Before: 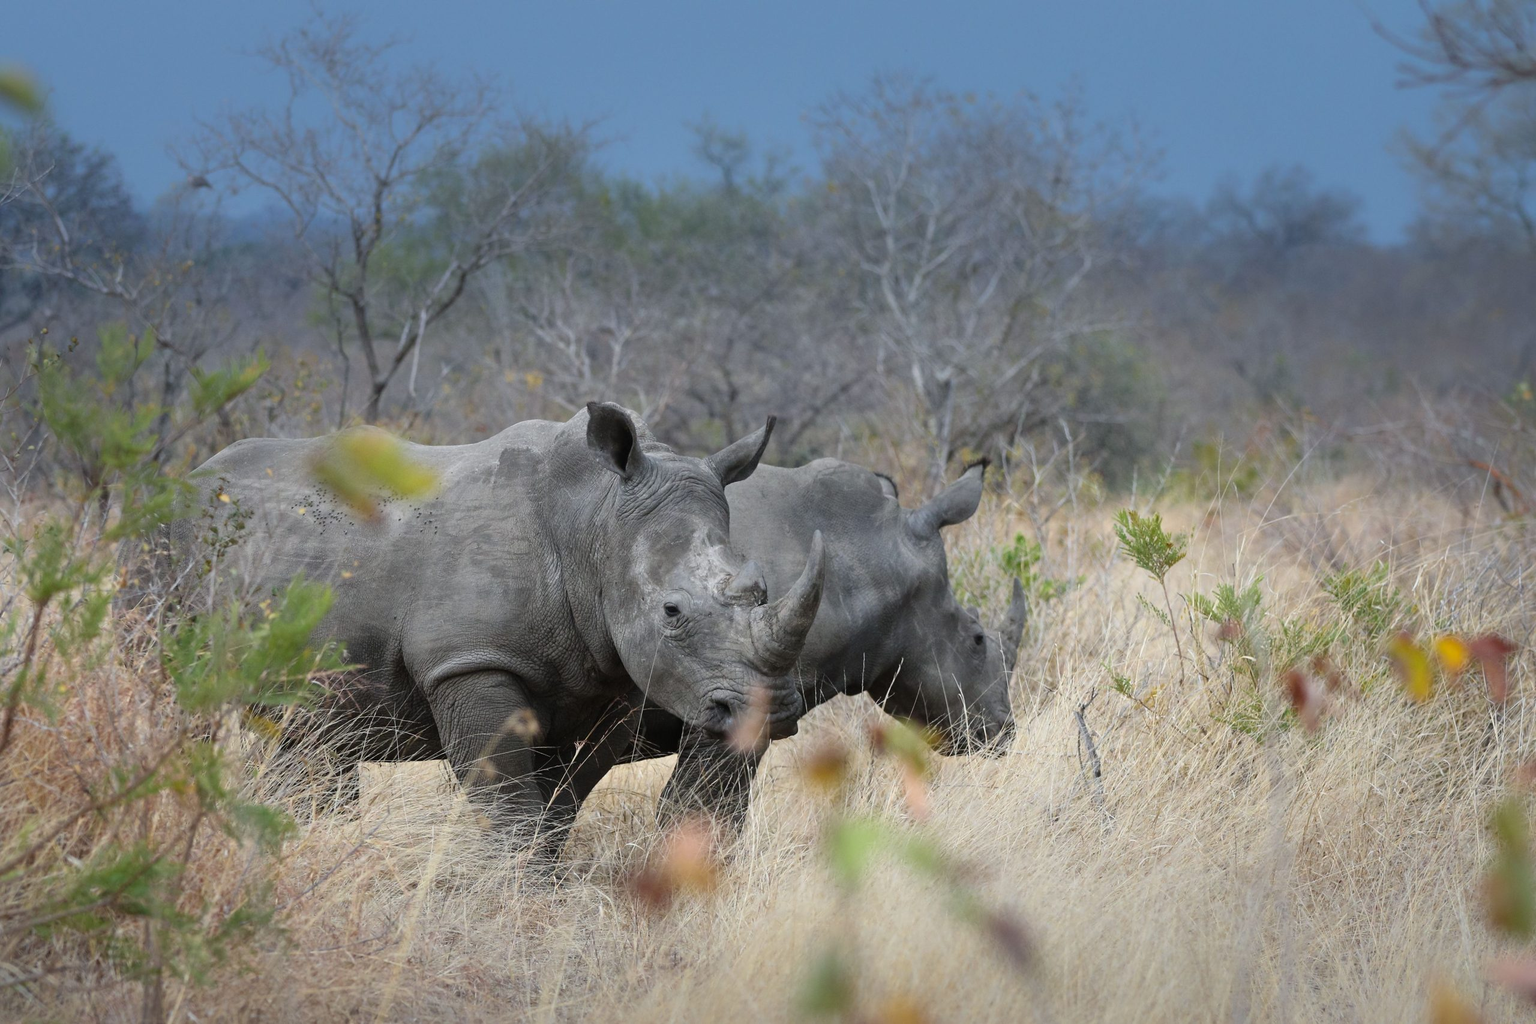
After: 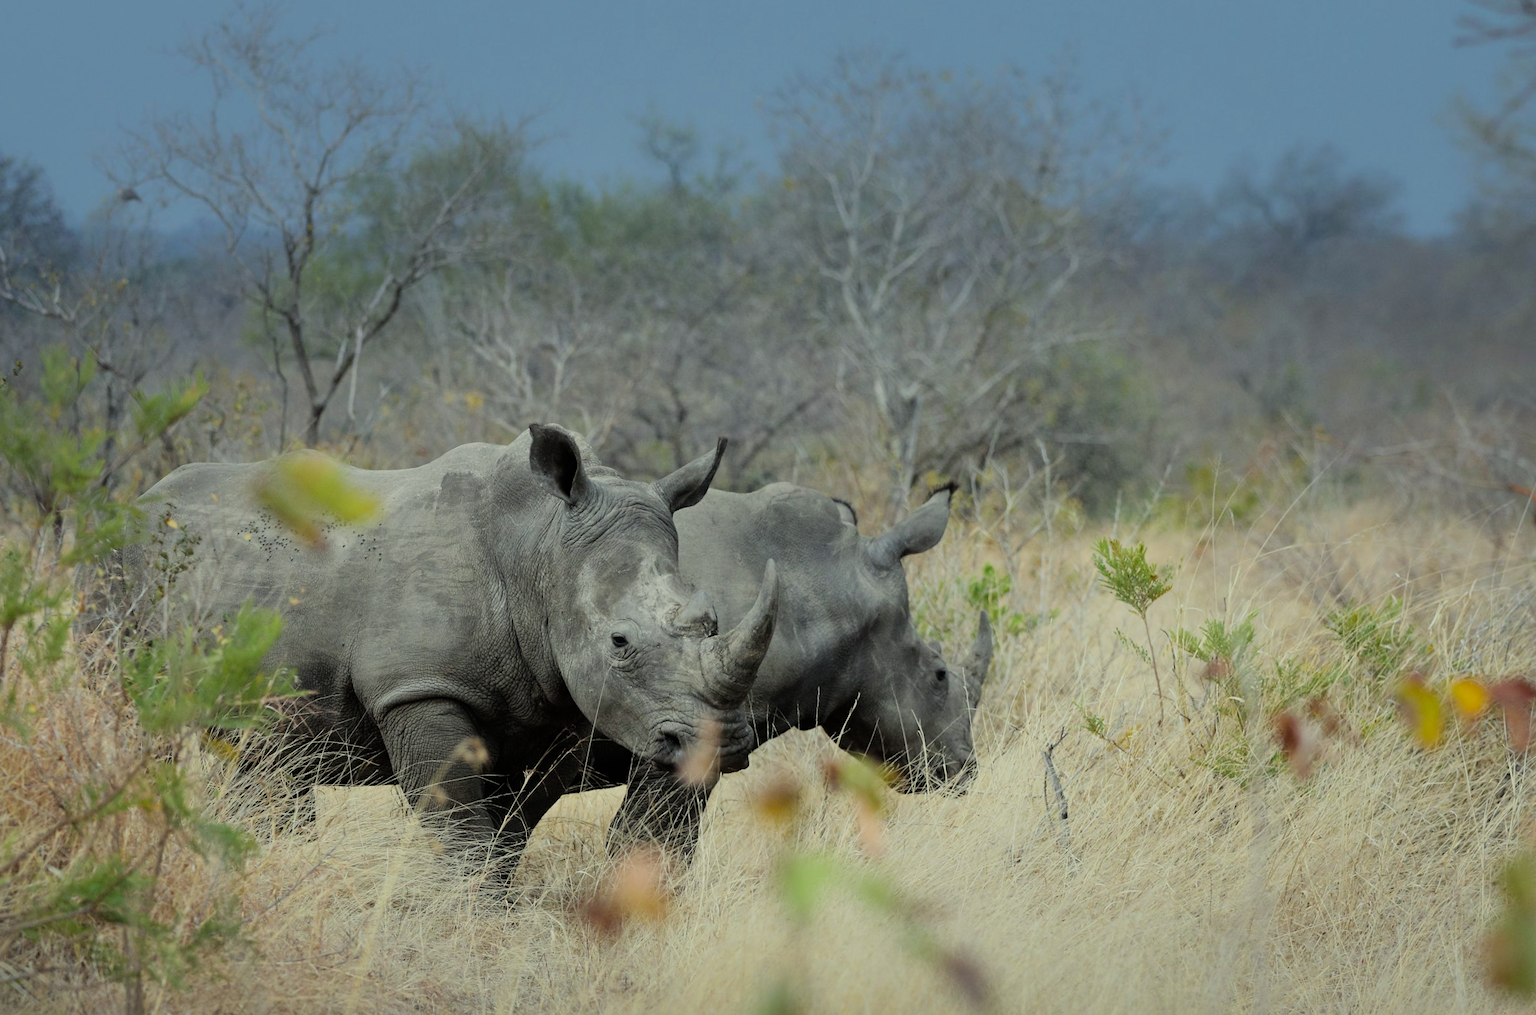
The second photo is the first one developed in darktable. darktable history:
color correction: highlights a* -5.94, highlights b* 11.19
rotate and perspective: rotation 0.062°, lens shift (vertical) 0.115, lens shift (horizontal) -0.133, crop left 0.047, crop right 0.94, crop top 0.061, crop bottom 0.94
filmic rgb: black relative exposure -7.65 EV, white relative exposure 4.56 EV, hardness 3.61, contrast 1.05
